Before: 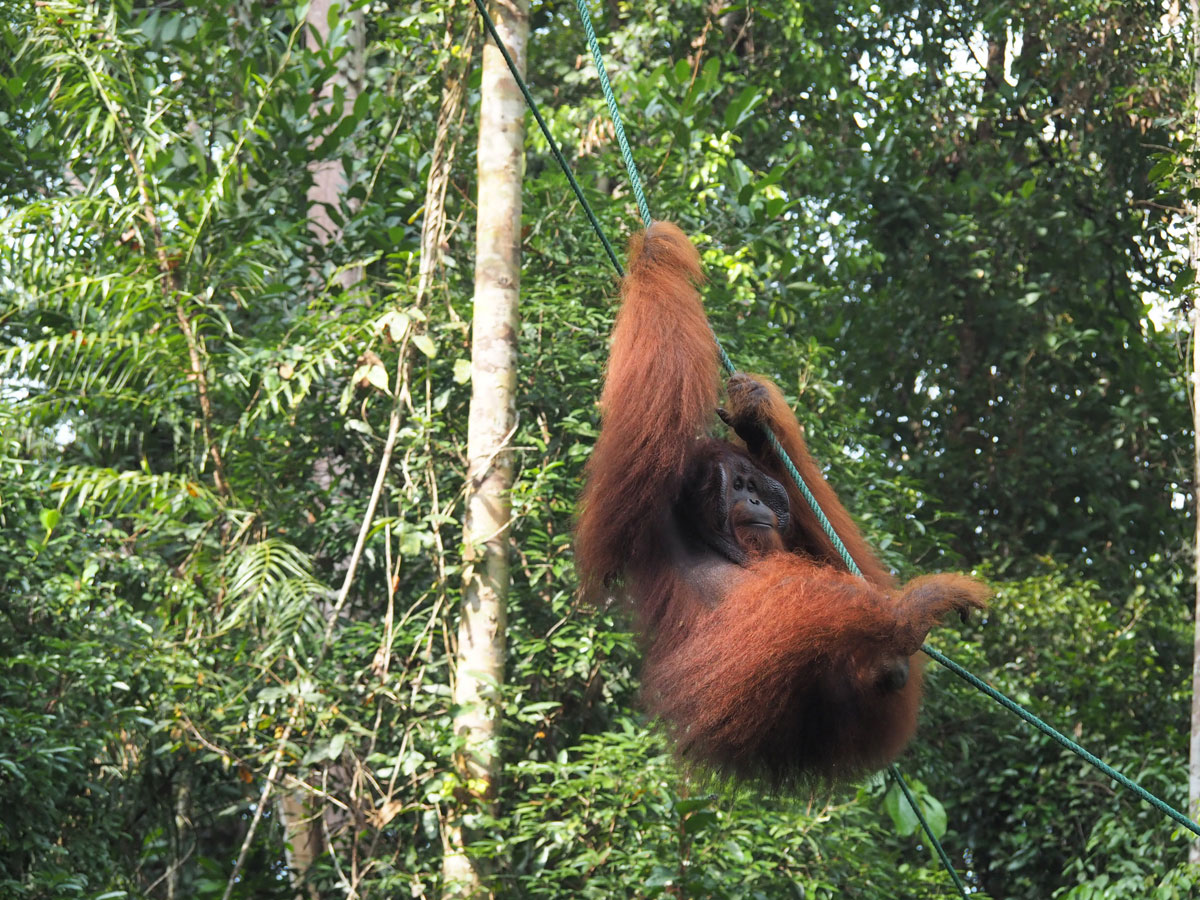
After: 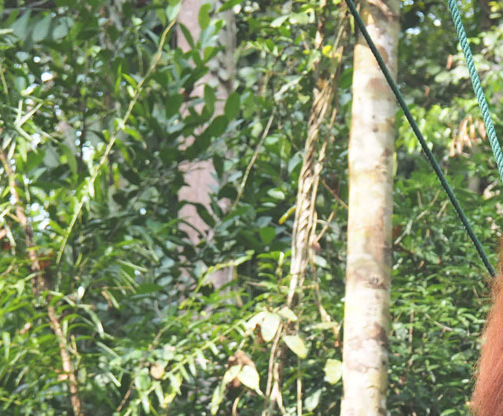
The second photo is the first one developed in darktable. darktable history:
crop and rotate: left 10.817%, top 0.062%, right 47.194%, bottom 53.626%
exposure: black level correction -0.015, compensate highlight preservation false
shadows and highlights: shadows -23.08, highlights 46.15, soften with gaussian
